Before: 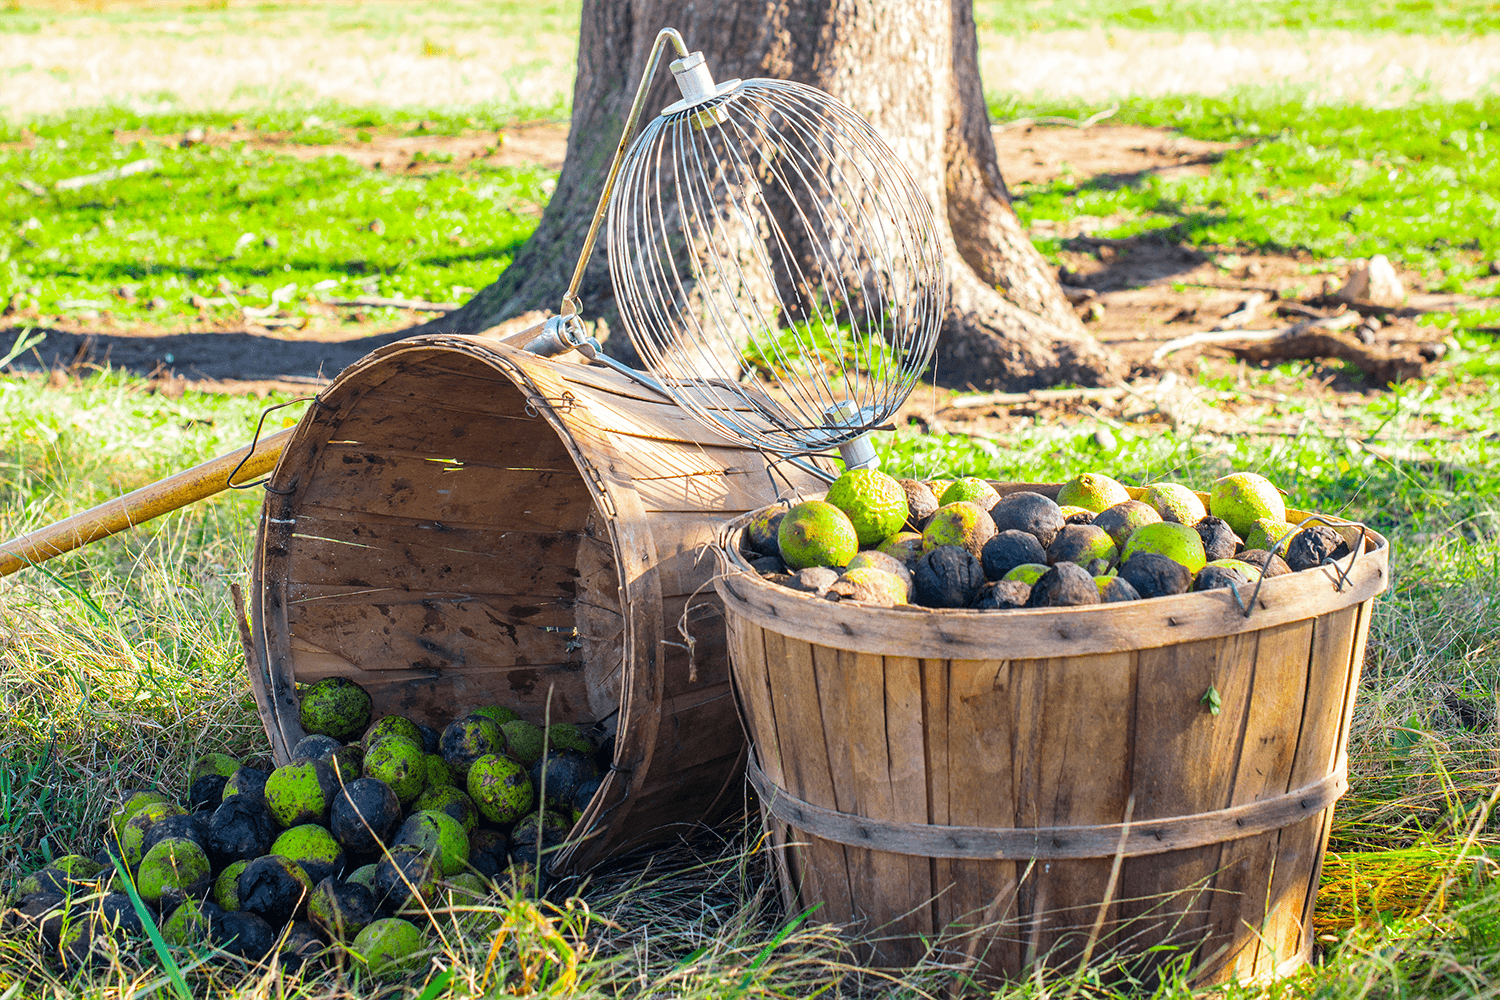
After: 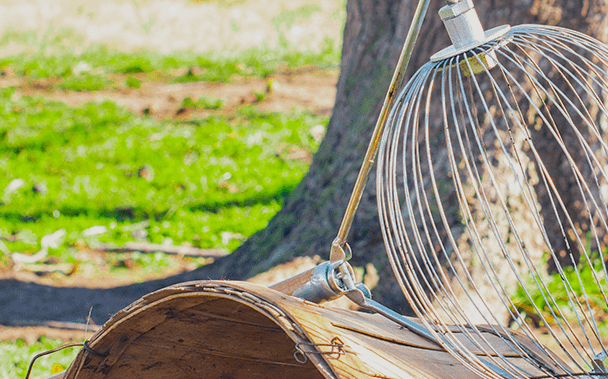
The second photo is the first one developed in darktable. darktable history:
crop: left 15.452%, top 5.459%, right 43.956%, bottom 56.62%
tone equalizer: -8 EV 0.25 EV, -7 EV 0.417 EV, -6 EV 0.417 EV, -5 EV 0.25 EV, -3 EV -0.25 EV, -2 EV -0.417 EV, -1 EV -0.417 EV, +0 EV -0.25 EV, edges refinement/feathering 500, mask exposure compensation -1.57 EV, preserve details guided filter
